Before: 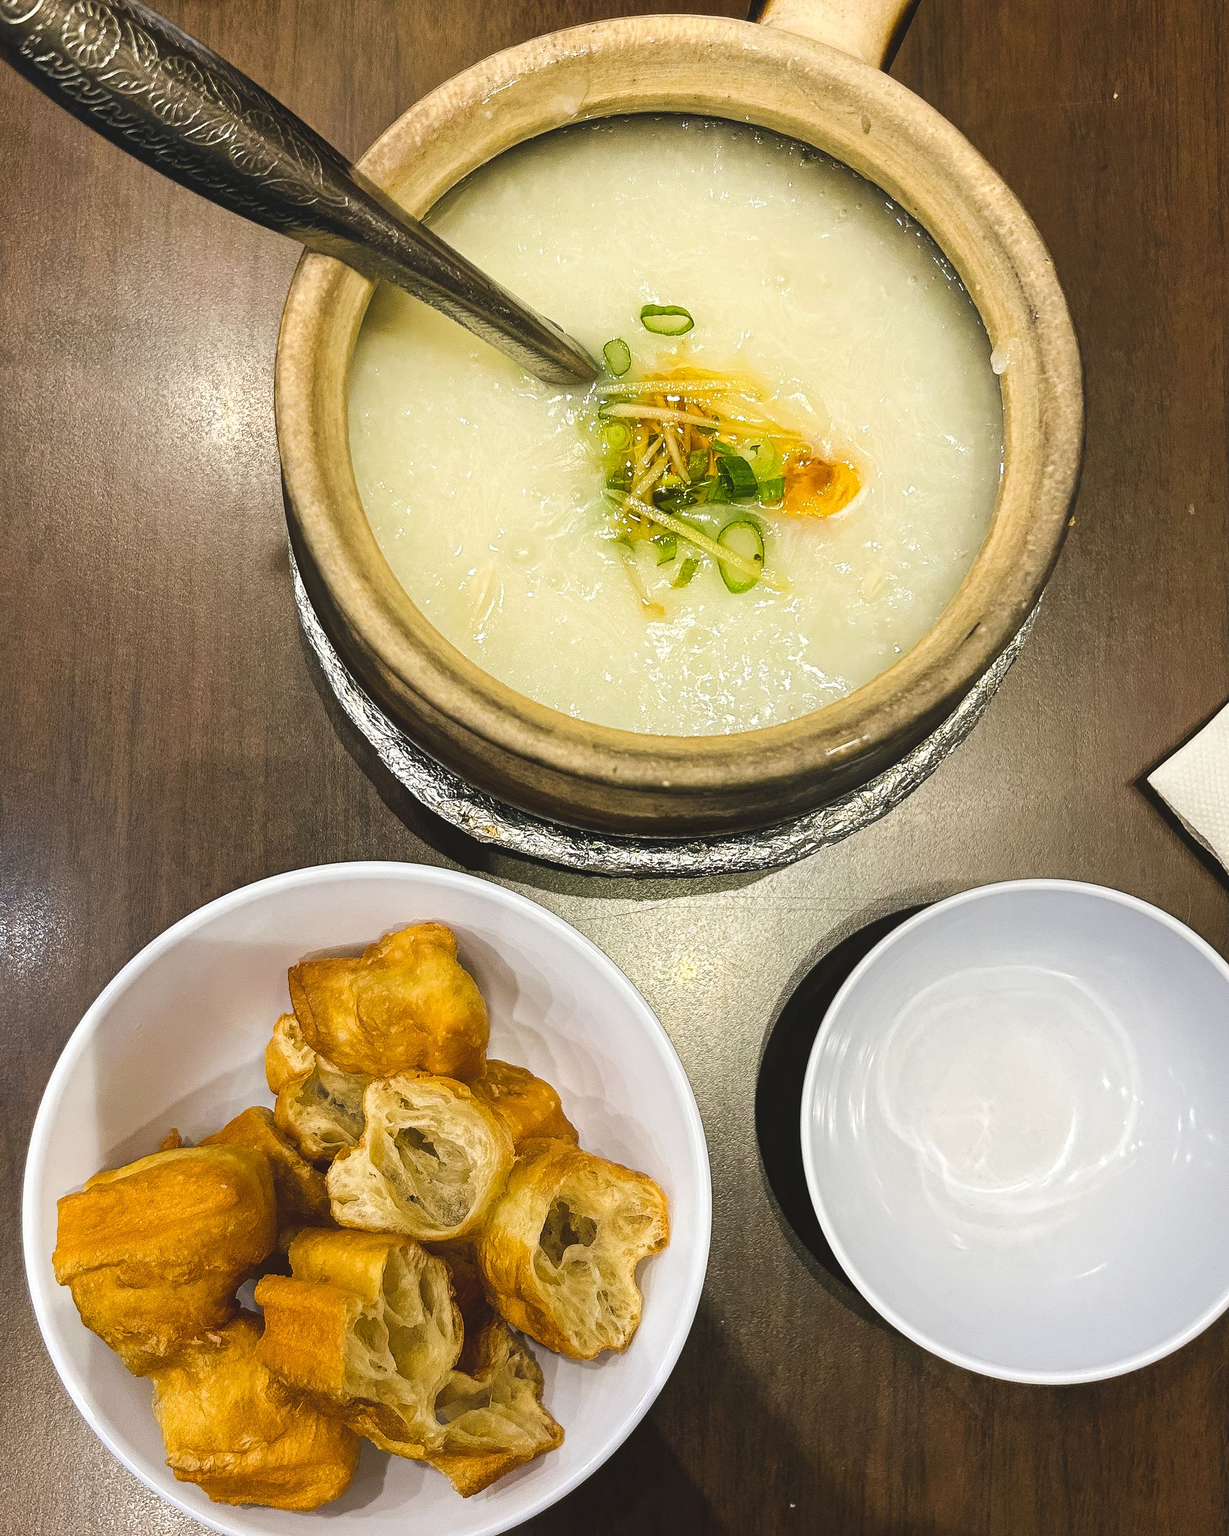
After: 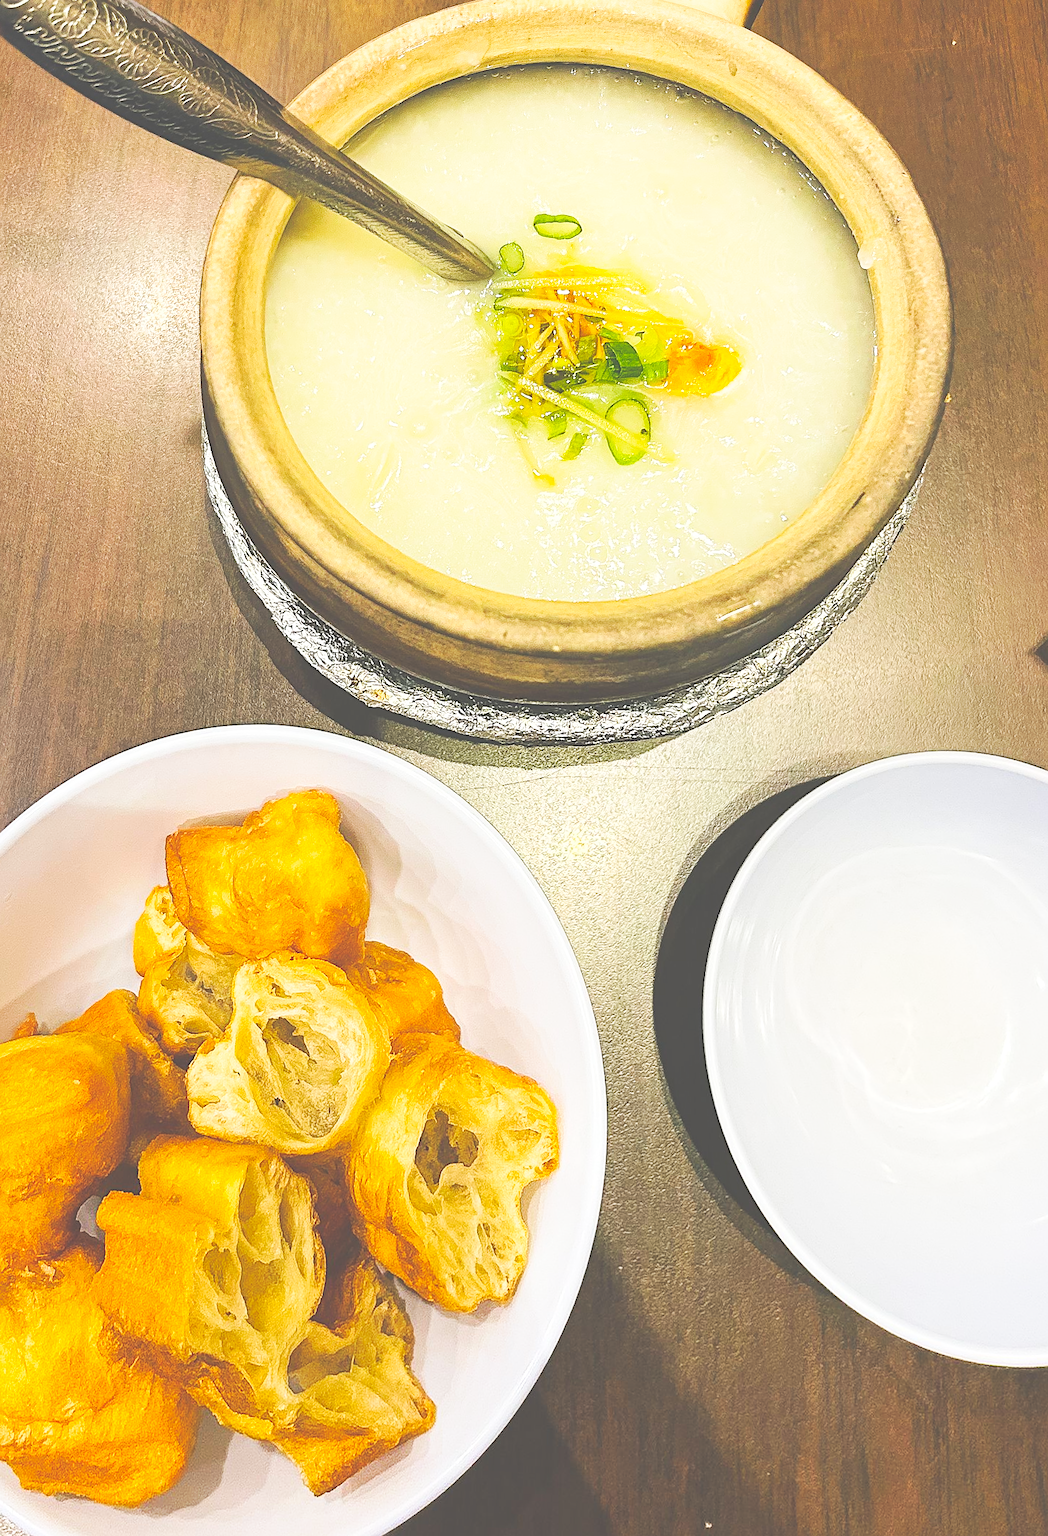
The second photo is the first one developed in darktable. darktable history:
sharpen: on, module defaults
rotate and perspective: rotation 0.72°, lens shift (vertical) -0.352, lens shift (horizontal) -0.051, crop left 0.152, crop right 0.859, crop top 0.019, crop bottom 0.964
exposure: black level correction -0.041, exposure 0.064 EV, compensate highlight preservation false
base curve: curves: ch0 [(0, 0) (0.036, 0.025) (0.121, 0.166) (0.206, 0.329) (0.605, 0.79) (1, 1)], preserve colors none
contrast brightness saturation: contrast 0.07, brightness 0.18, saturation 0.4
